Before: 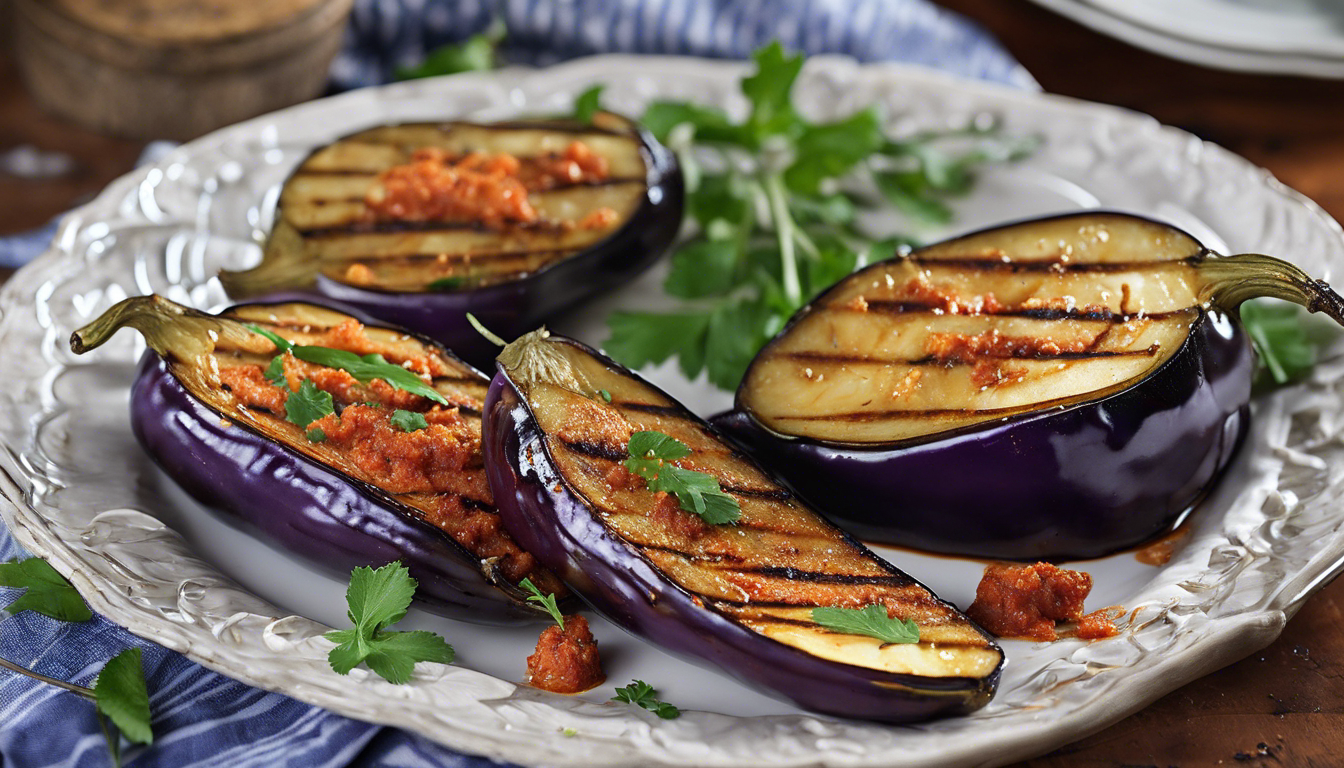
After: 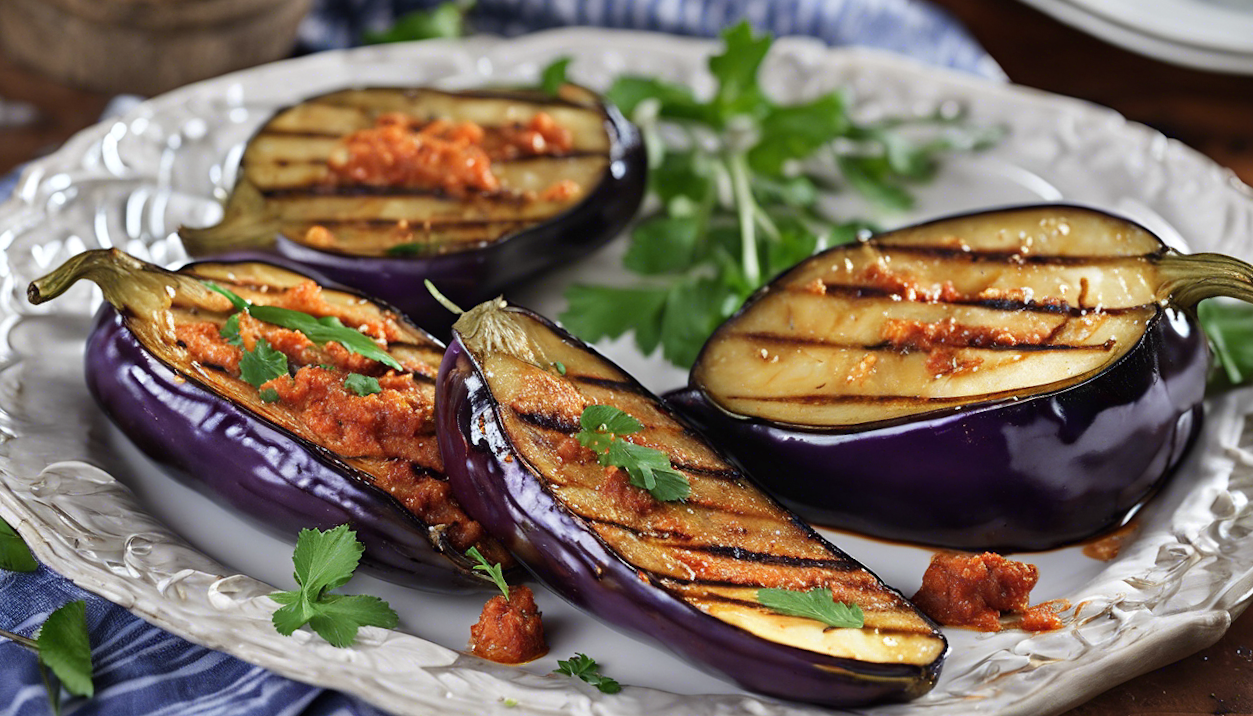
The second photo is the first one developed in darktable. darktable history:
crop and rotate: angle -2.38°
shadows and highlights: white point adjustment 1, soften with gaussian
